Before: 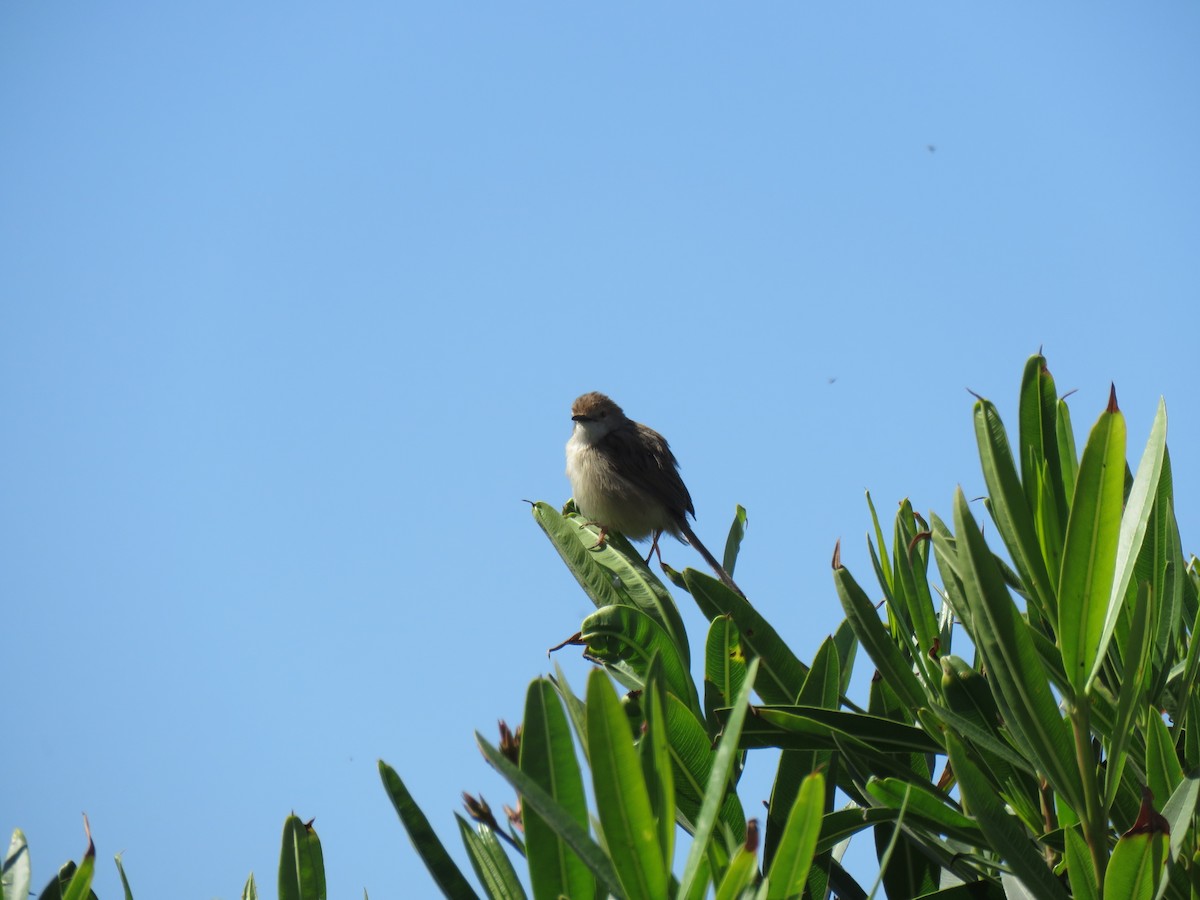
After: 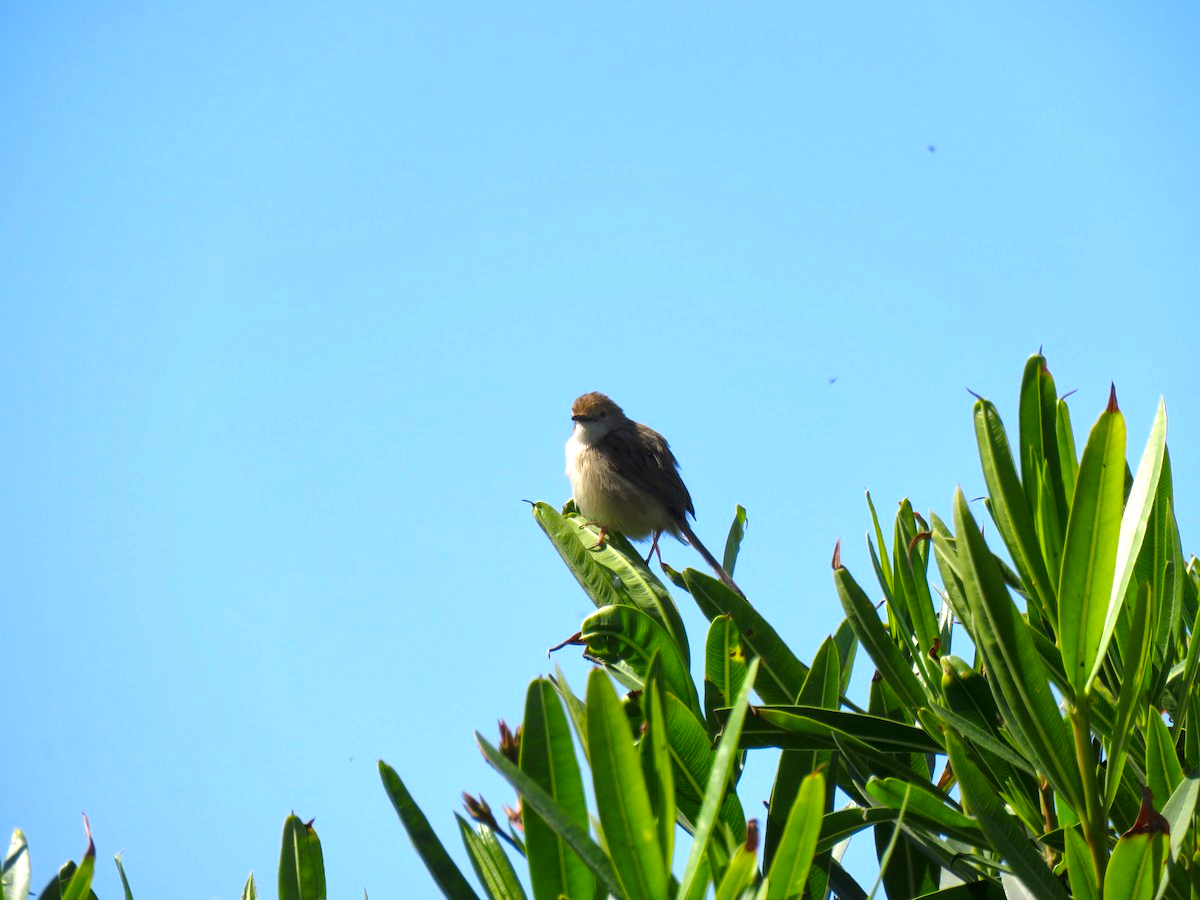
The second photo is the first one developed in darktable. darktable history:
color balance rgb: highlights gain › chroma 1.445%, highlights gain › hue 312.19°, perceptual saturation grading › global saturation 30.701%, global vibrance 20%
local contrast: mode bilateral grid, contrast 20, coarseness 50, detail 150%, midtone range 0.2
exposure: exposure 0.6 EV, compensate highlight preservation false
